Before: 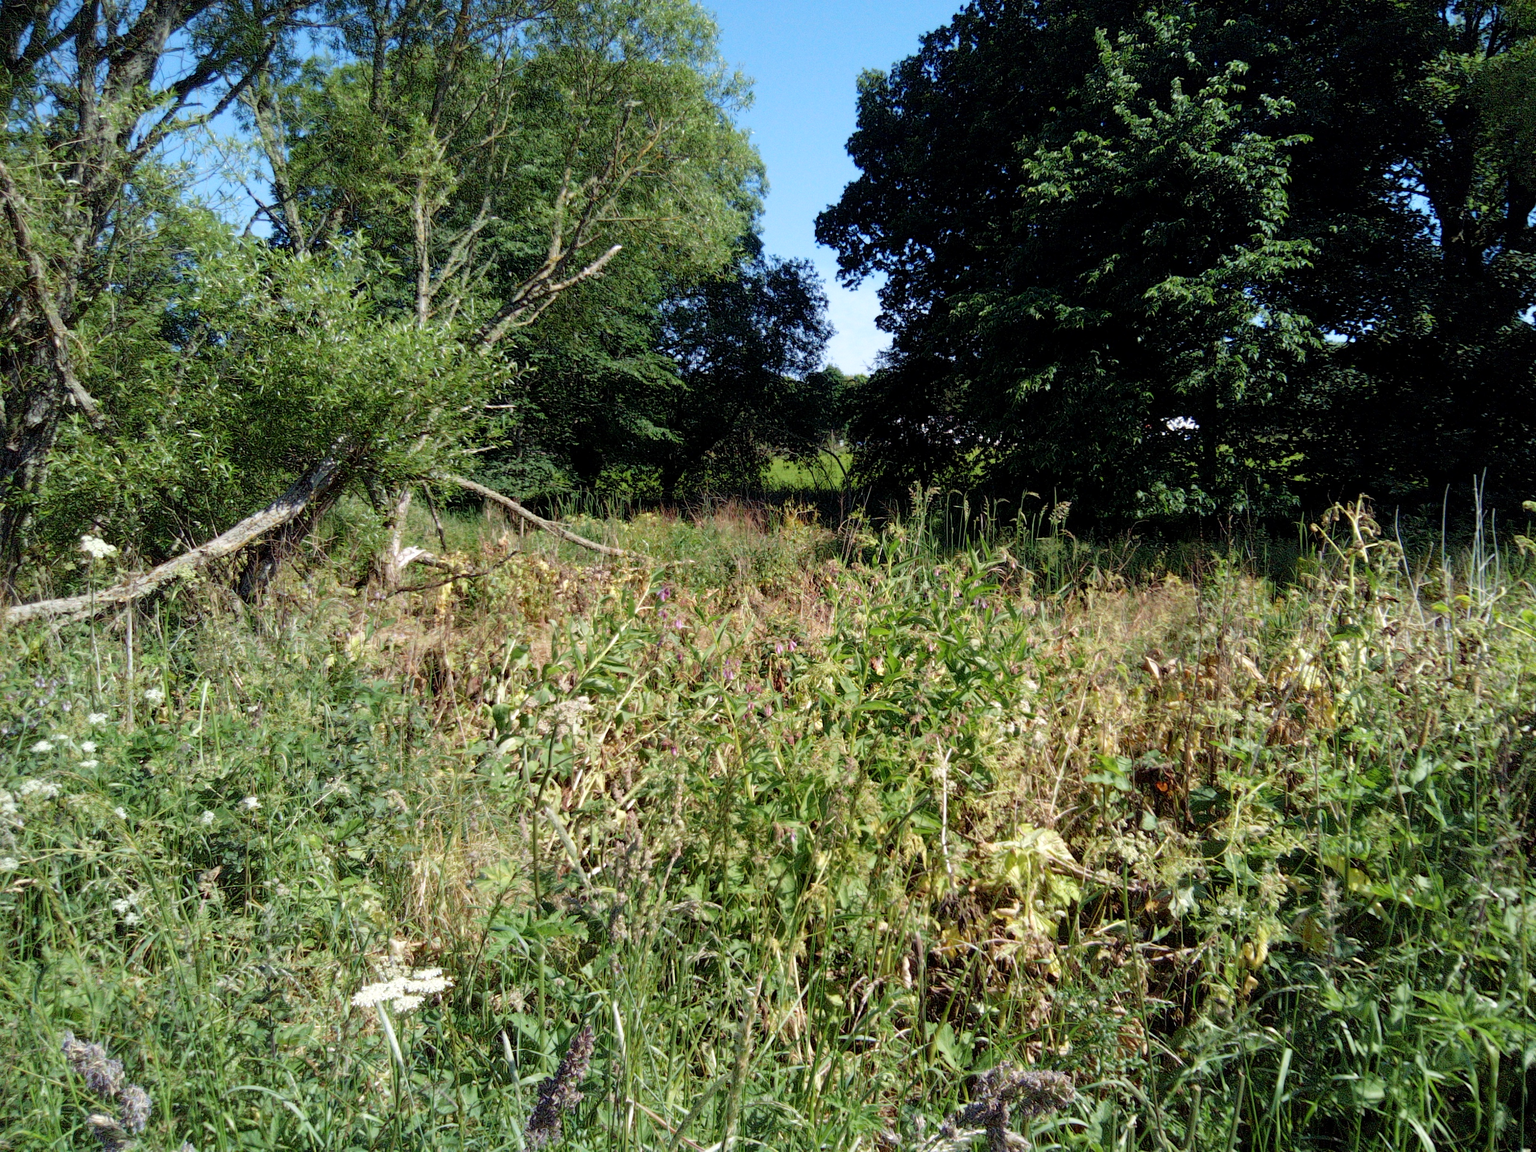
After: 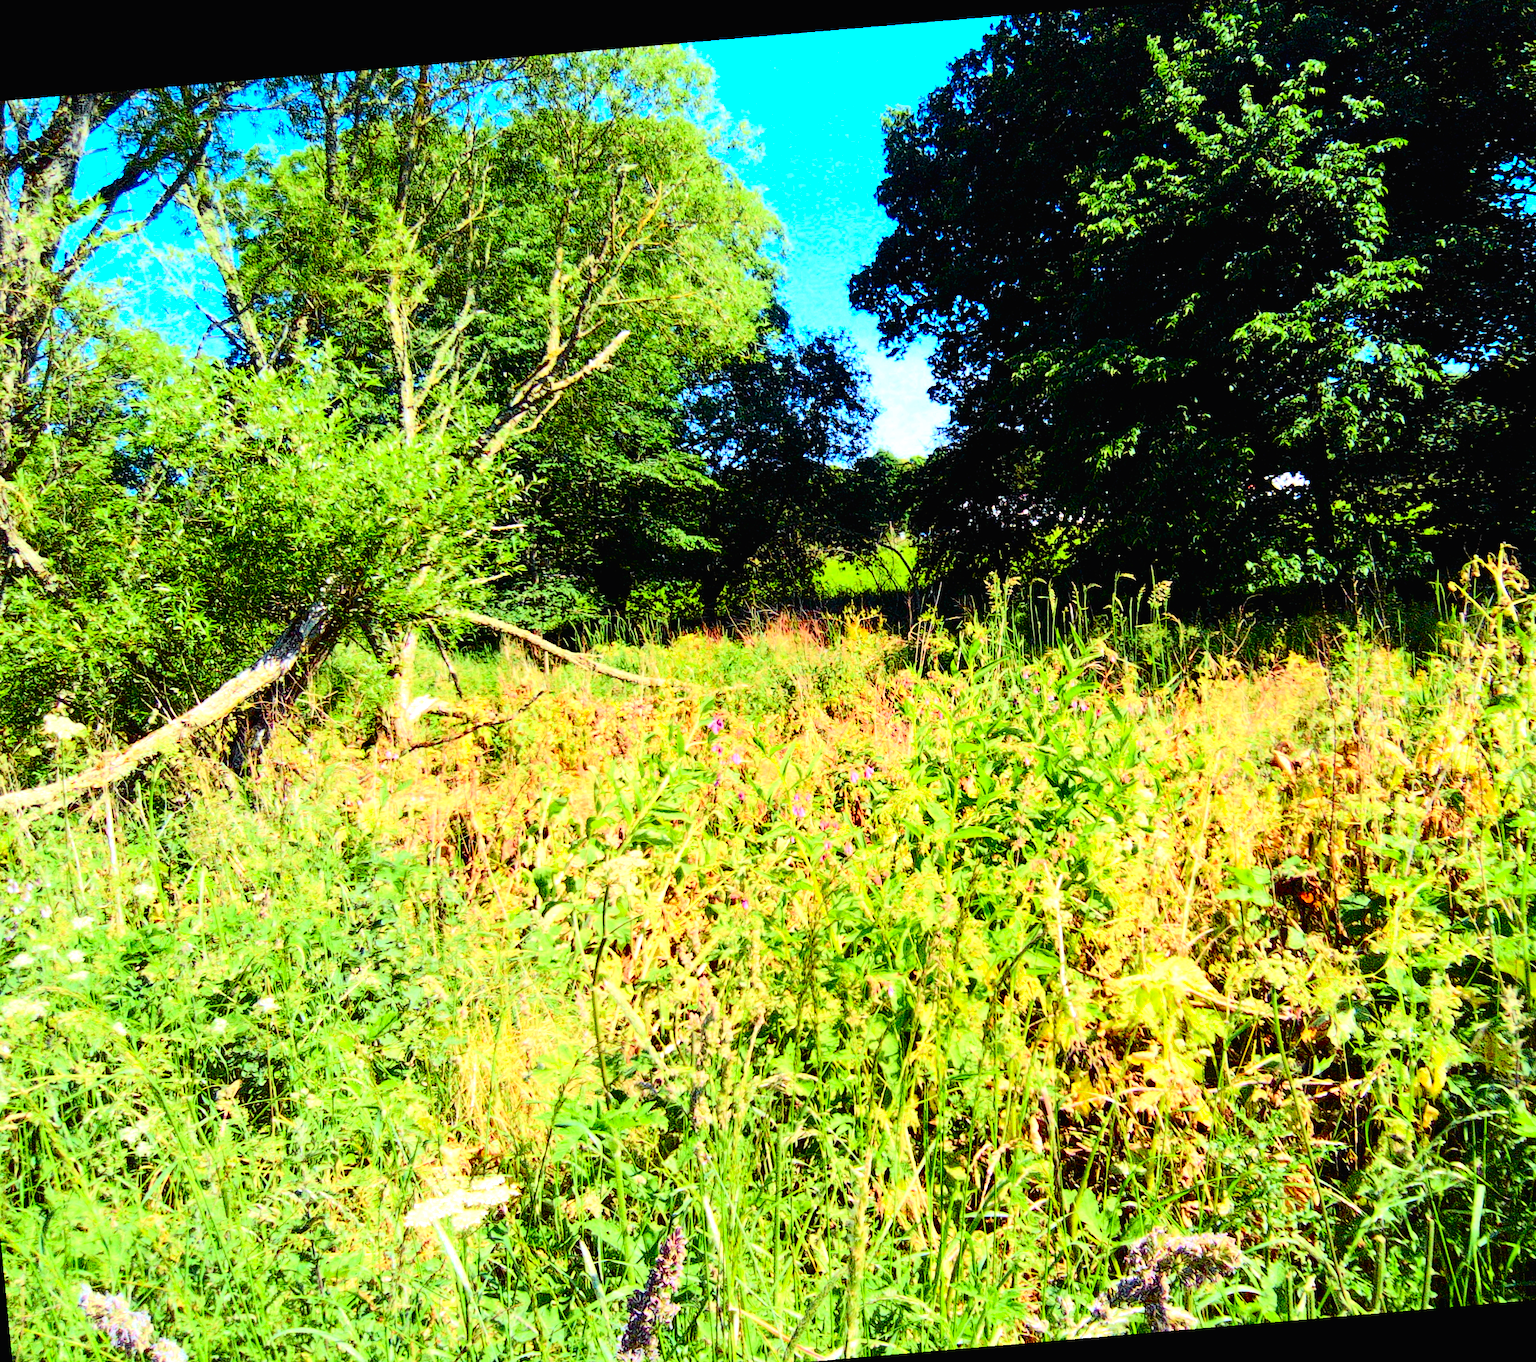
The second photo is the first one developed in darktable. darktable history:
rotate and perspective: rotation -4.2°, shear 0.006, automatic cropping off
exposure: black level correction 0.001, exposure 1.129 EV, compensate exposure bias true, compensate highlight preservation false
color balance rgb: perceptual saturation grading › global saturation 20%, global vibrance 20%
crop and rotate: angle 1°, left 4.281%, top 0.642%, right 11.383%, bottom 2.486%
tone curve: curves: ch0 [(0, 0.012) (0.037, 0.03) (0.123, 0.092) (0.19, 0.157) (0.269, 0.27) (0.48, 0.57) (0.595, 0.695) (0.718, 0.823) (0.855, 0.913) (1, 0.982)]; ch1 [(0, 0) (0.243, 0.245) (0.422, 0.415) (0.493, 0.495) (0.508, 0.506) (0.536, 0.542) (0.569, 0.611) (0.611, 0.662) (0.769, 0.807) (1, 1)]; ch2 [(0, 0) (0.249, 0.216) (0.349, 0.321) (0.424, 0.442) (0.476, 0.483) (0.498, 0.499) (0.517, 0.519) (0.532, 0.56) (0.569, 0.624) (0.614, 0.667) (0.706, 0.757) (0.808, 0.809) (0.991, 0.968)], color space Lab, independent channels, preserve colors none
contrast brightness saturation: contrast 0.18, saturation 0.3
